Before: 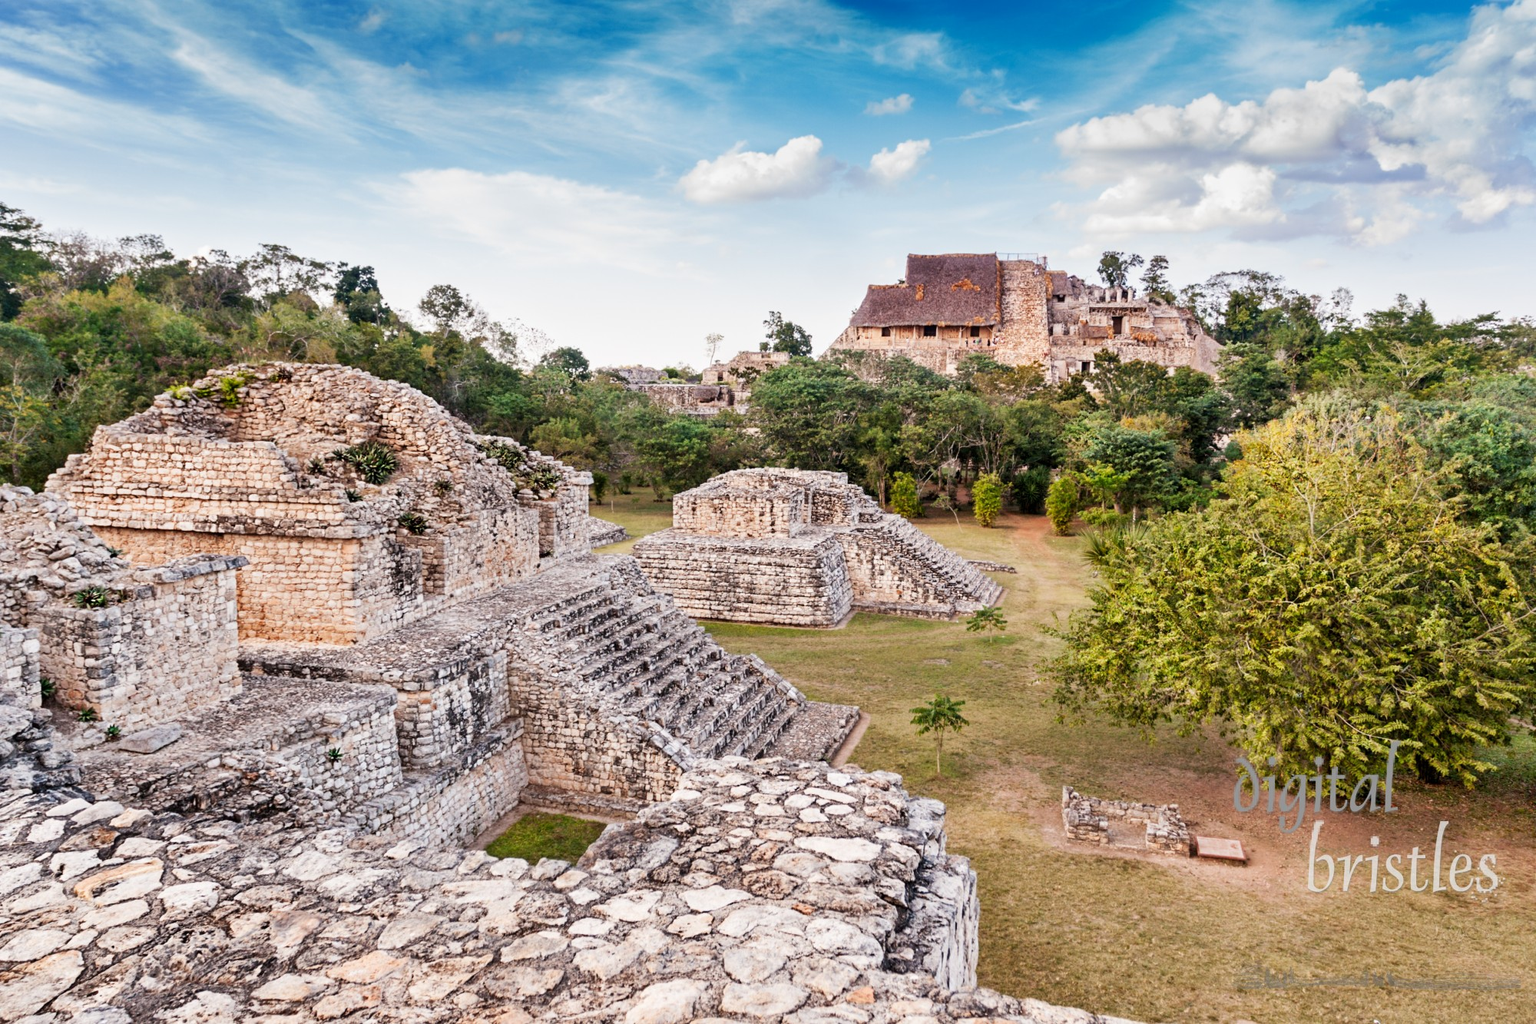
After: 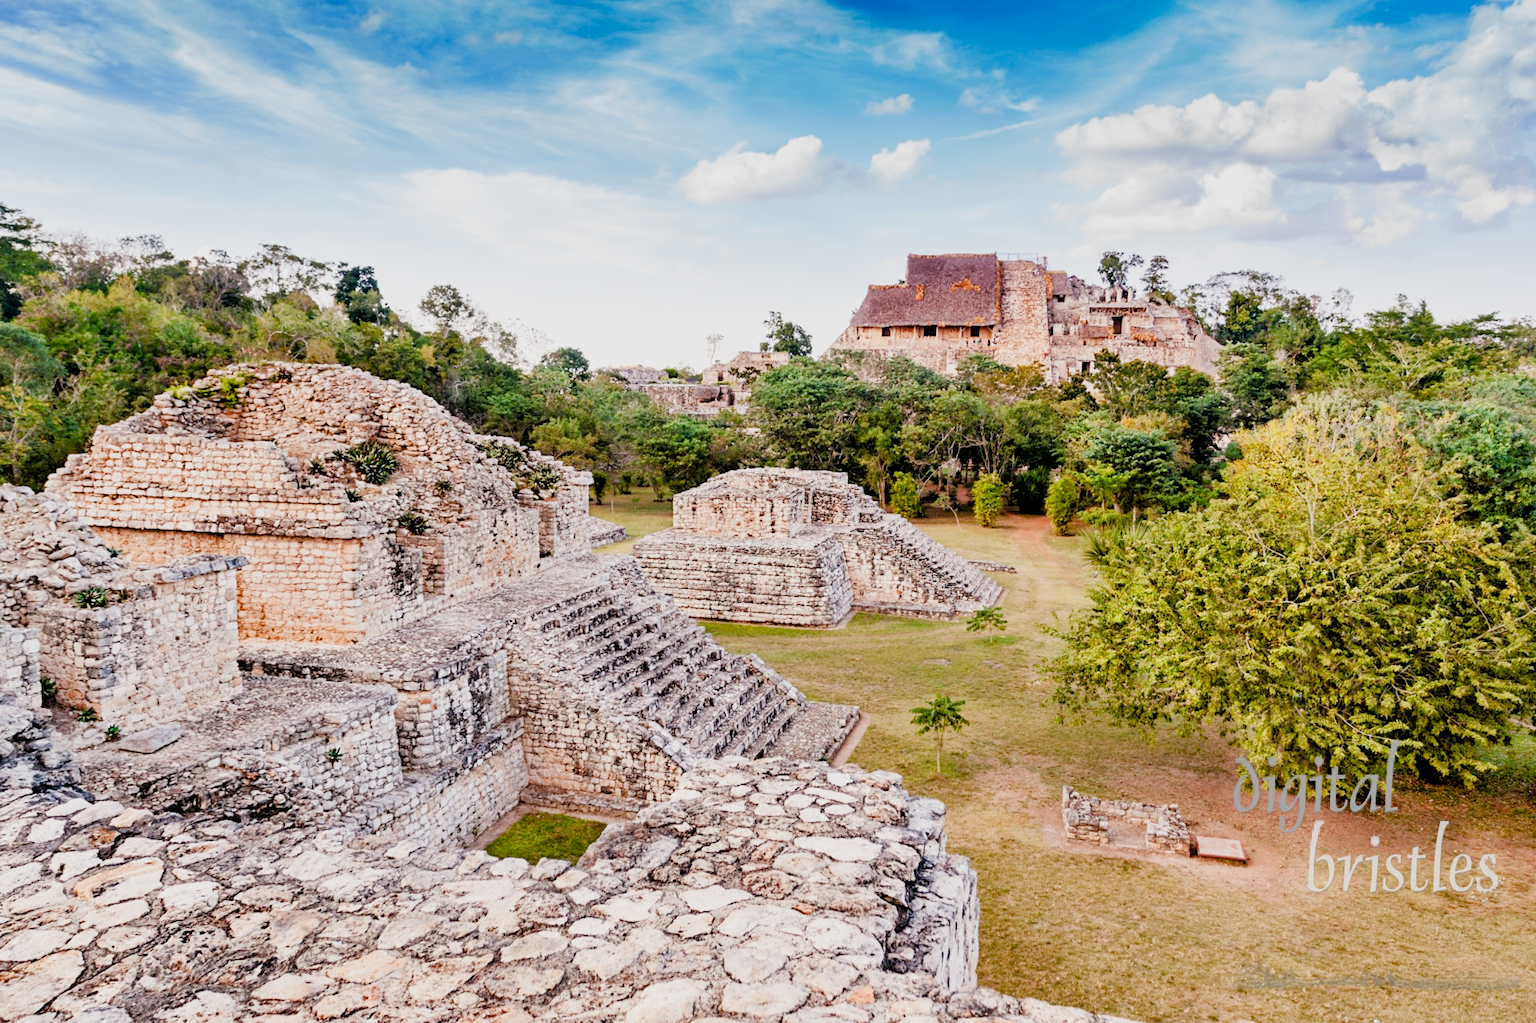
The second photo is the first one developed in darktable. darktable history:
exposure: black level correction 0, exposure 0.499 EV, compensate highlight preservation false
filmic rgb: black relative exposure -4.86 EV, white relative exposure 4.01 EV, hardness 2.83
color balance rgb: perceptual saturation grading › global saturation 20%, perceptual saturation grading › highlights -25.63%, perceptual saturation grading › shadows 49.517%
